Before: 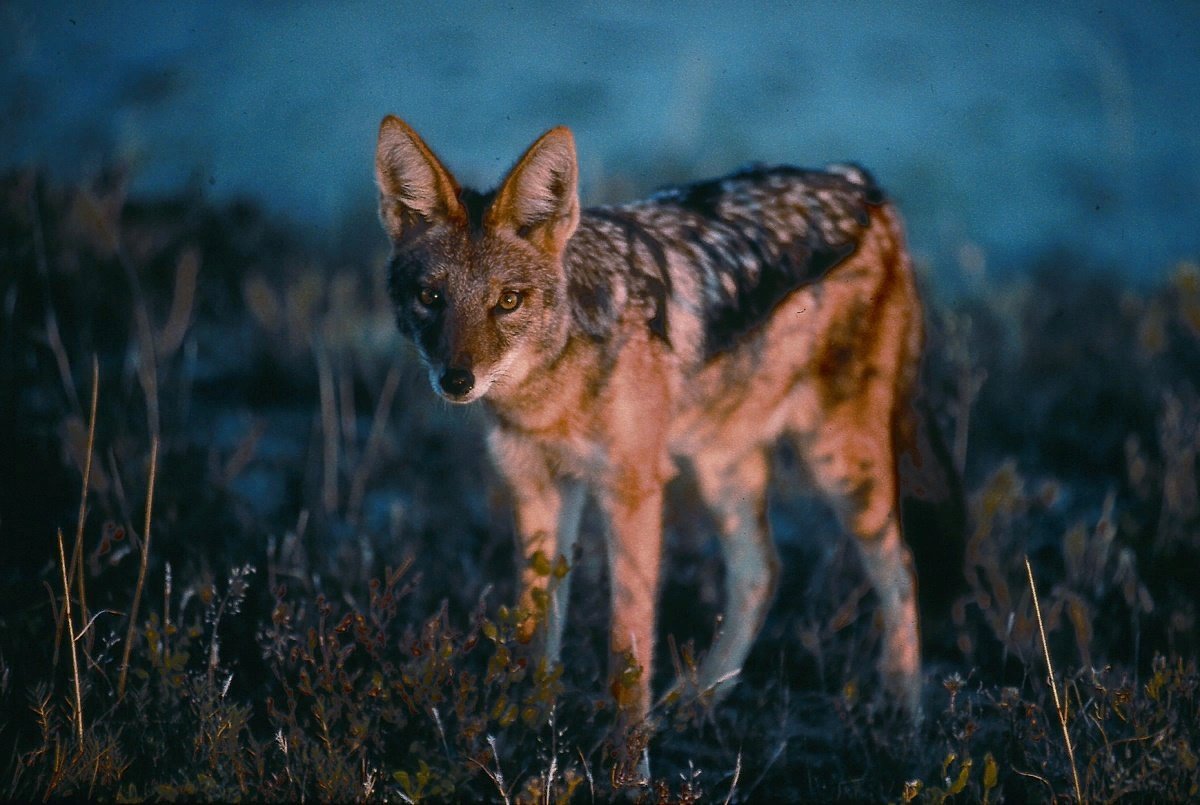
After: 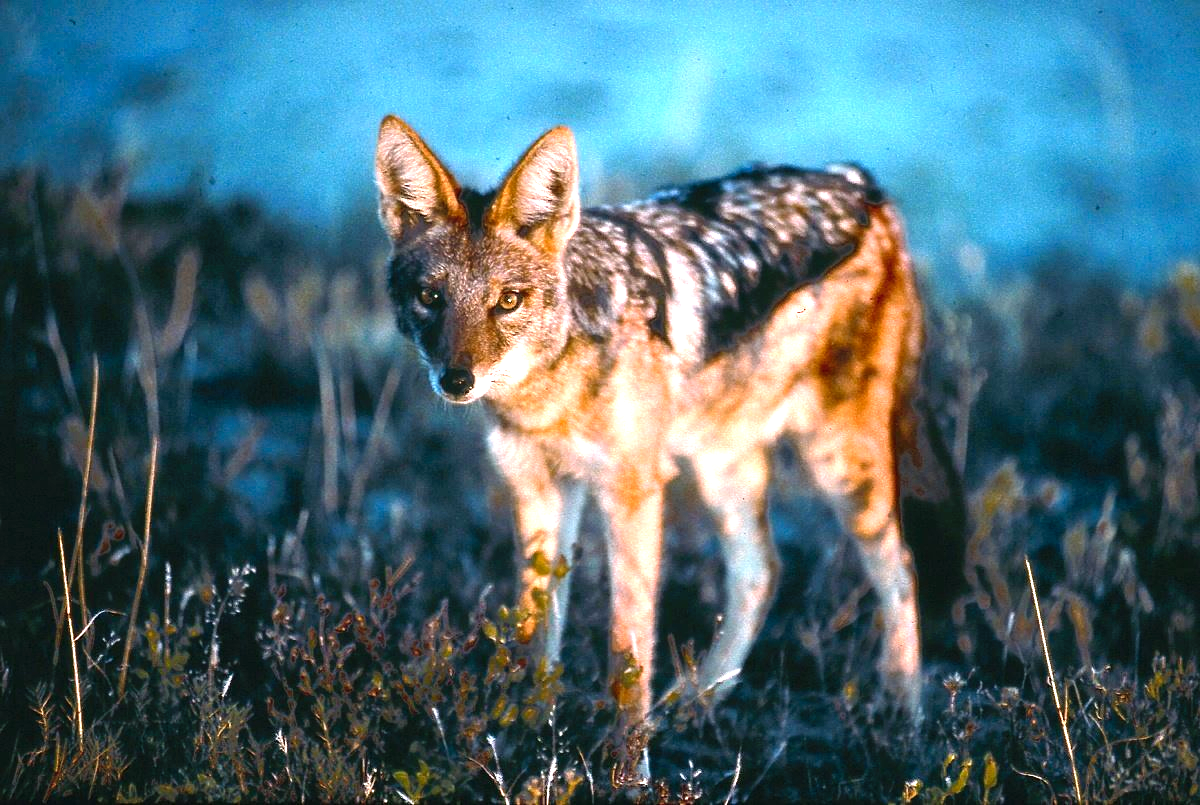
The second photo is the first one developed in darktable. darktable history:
levels: levels [0, 0.281, 0.562]
contrast brightness saturation: saturation -0.07
